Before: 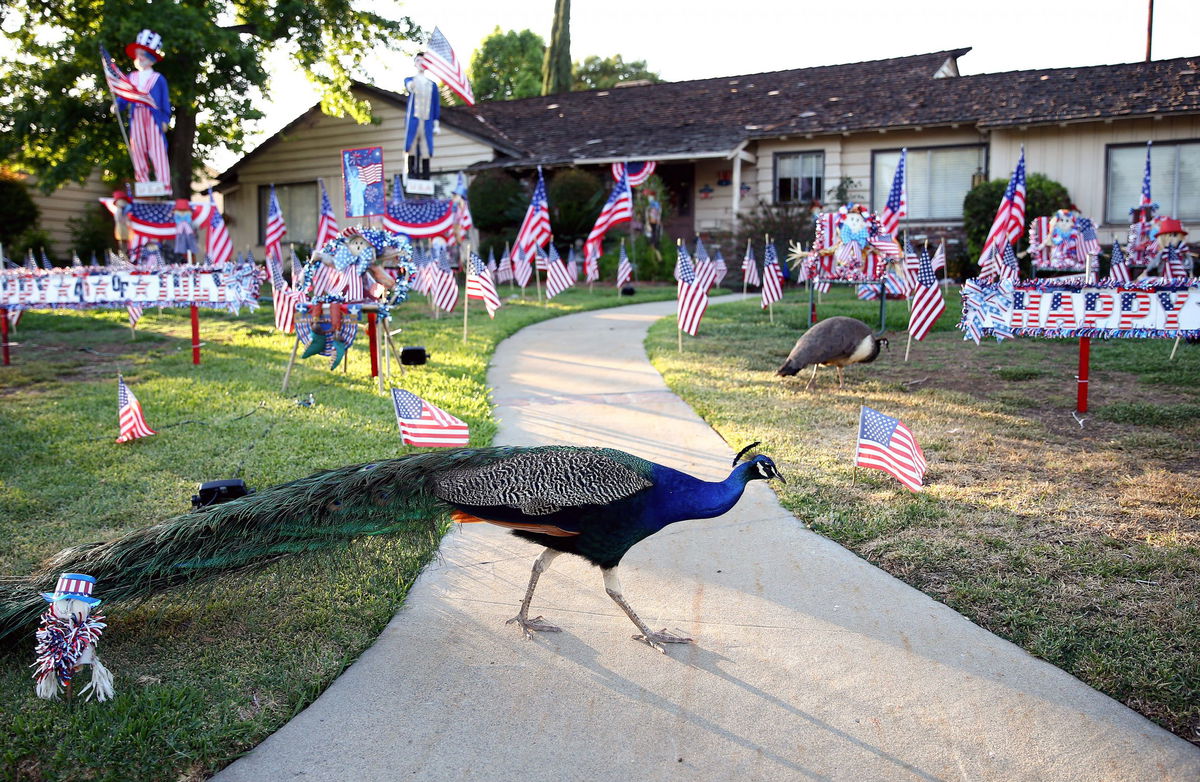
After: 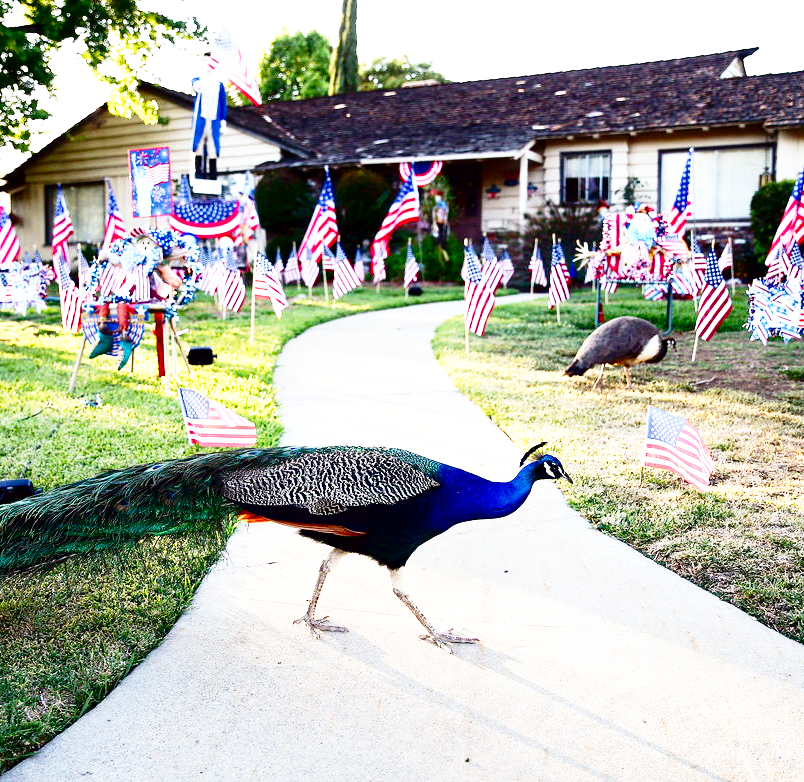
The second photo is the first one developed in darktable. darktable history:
contrast brightness saturation: contrast 0.128, brightness -0.233, saturation 0.141
base curve: curves: ch0 [(0, 0) (0.026, 0.03) (0.109, 0.232) (0.351, 0.748) (0.669, 0.968) (1, 1)], preserve colors none
exposure: black level correction 0, exposure 0.301 EV, compensate exposure bias true, compensate highlight preservation false
crop and rotate: left 17.805%, right 15.191%
